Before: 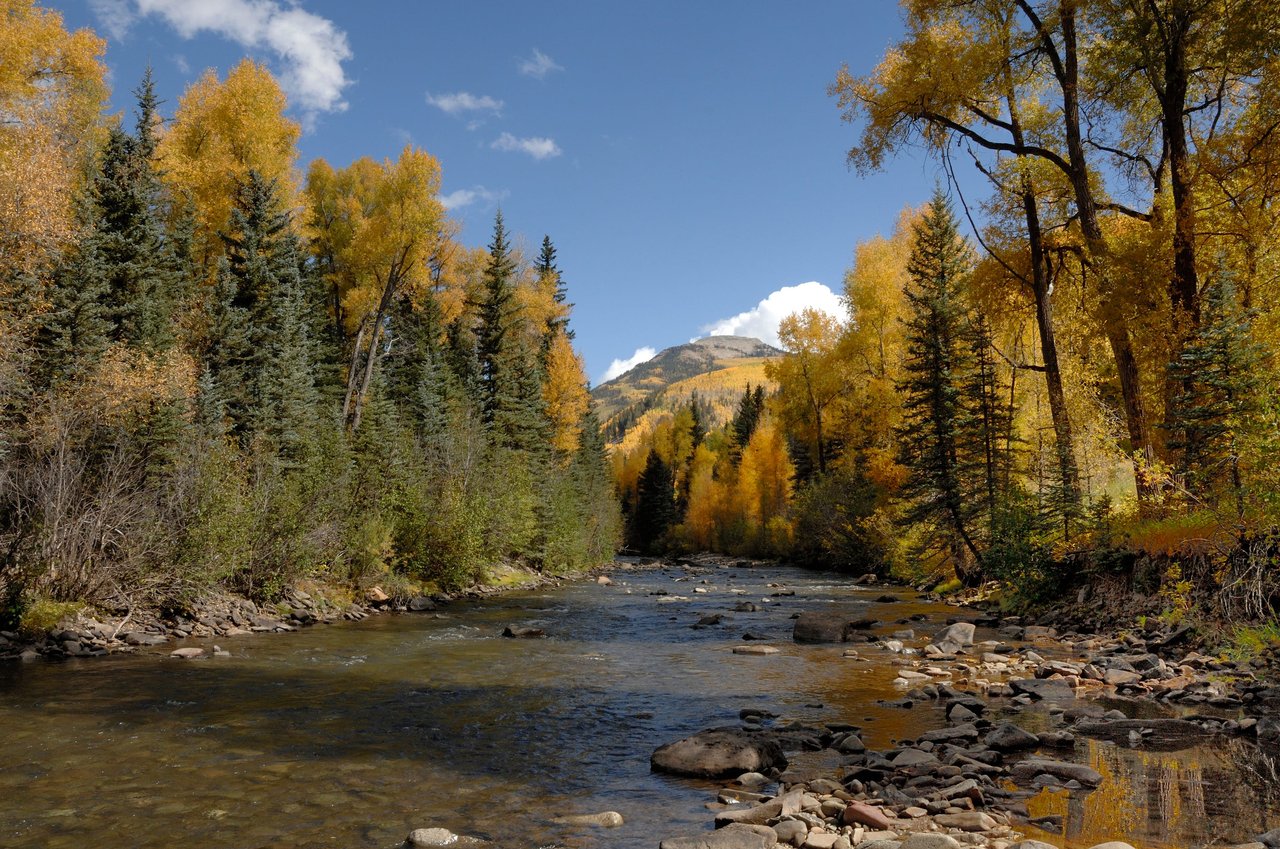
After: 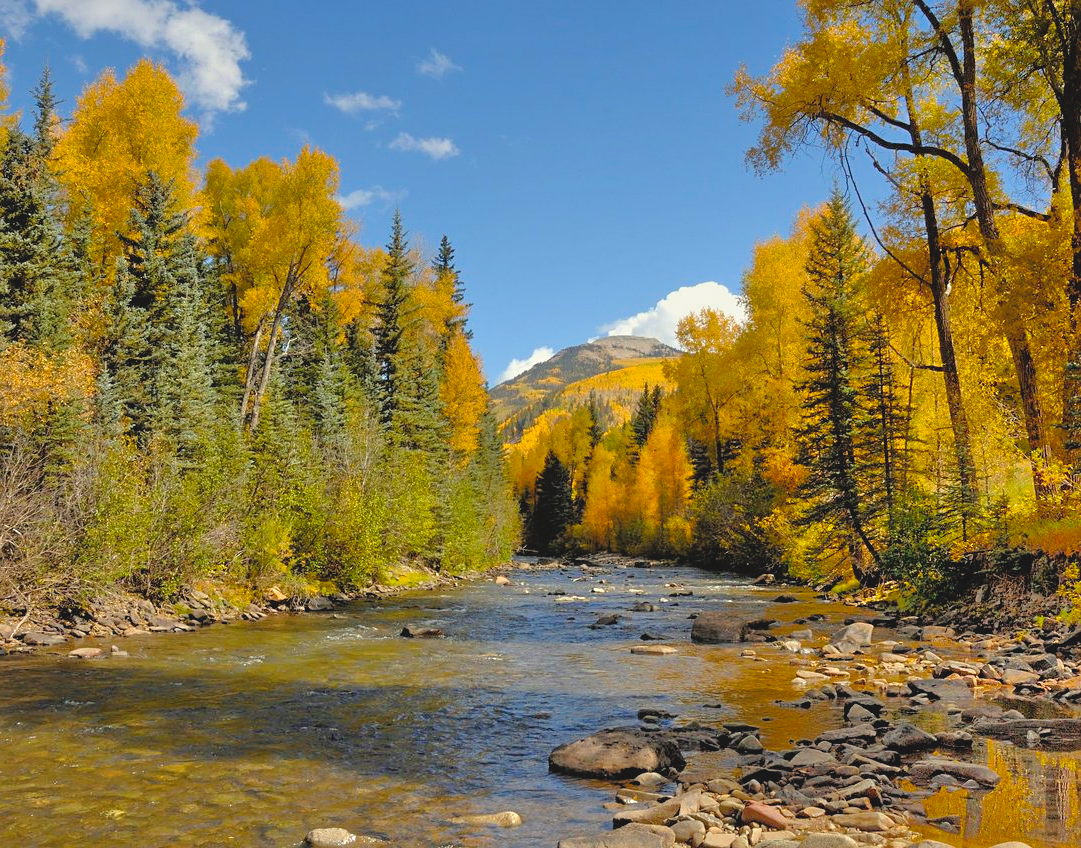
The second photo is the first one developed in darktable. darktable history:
crop: left 8.031%, right 7.498%
color balance rgb: highlights gain › luminance 6.922%, highlights gain › chroma 1.986%, highlights gain › hue 91.58°, linear chroma grading › shadows -9.896%, linear chroma grading › global chroma 19.803%, perceptual saturation grading › global saturation 30.464%
tone equalizer: -7 EV 0.147 EV, -6 EV 0.624 EV, -5 EV 1.11 EV, -4 EV 1.34 EV, -3 EV 1.15 EV, -2 EV 0.6 EV, -1 EV 0.161 EV
sharpen: amount 0.215
contrast brightness saturation: contrast -0.133, brightness 0.042, saturation -0.12
